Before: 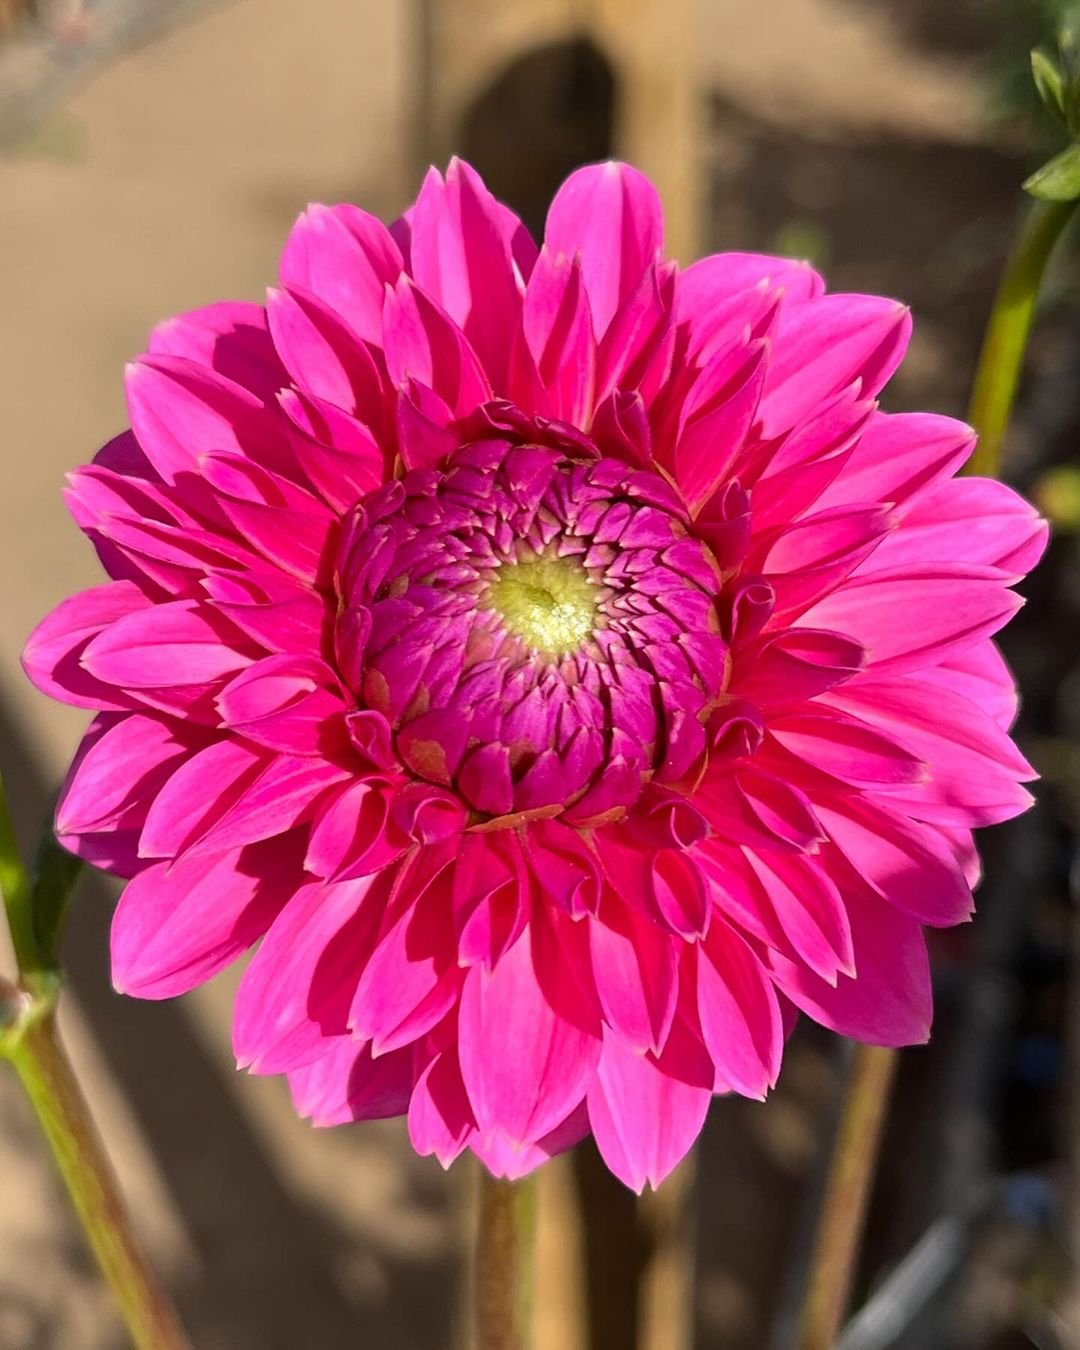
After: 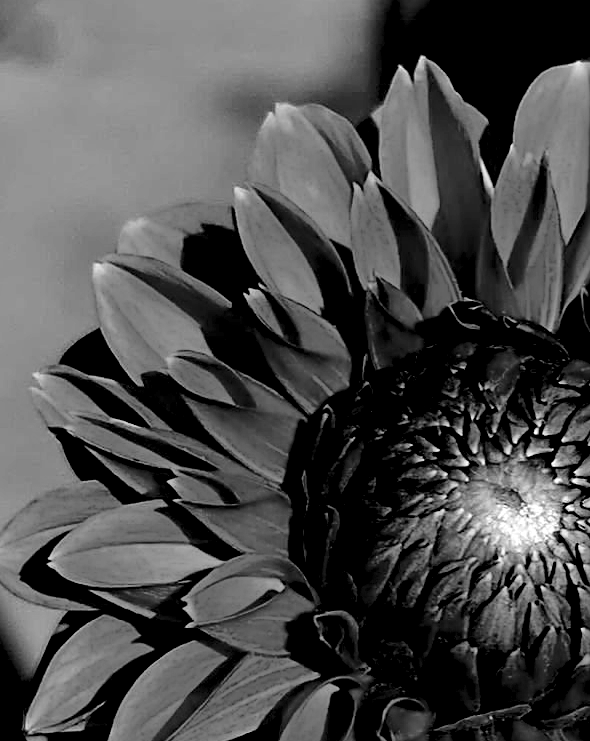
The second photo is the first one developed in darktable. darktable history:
levels: levels [0.036, 0.364, 0.827]
crop and rotate: left 3.047%, top 7.509%, right 42.236%, bottom 37.598%
local contrast: mode bilateral grid, contrast 20, coarseness 50, detail 120%, midtone range 0.2
rgb curve: curves: ch0 [(0, 0) (0.284, 0.292) (0.505, 0.644) (1, 1)]; ch1 [(0, 0) (0.284, 0.292) (0.505, 0.644) (1, 1)]; ch2 [(0, 0) (0.284, 0.292) (0.505, 0.644) (1, 1)], compensate middle gray true
contrast brightness saturation: contrast 0.02, brightness -1, saturation -1
exposure: black level correction 0.009, exposure -0.637 EV, compensate highlight preservation false
sharpen: on, module defaults
tone equalizer: -8 EV -0.417 EV, -7 EV -0.389 EV, -6 EV -0.333 EV, -5 EV -0.222 EV, -3 EV 0.222 EV, -2 EV 0.333 EV, -1 EV 0.389 EV, +0 EV 0.417 EV, edges refinement/feathering 500, mask exposure compensation -1.57 EV, preserve details no
